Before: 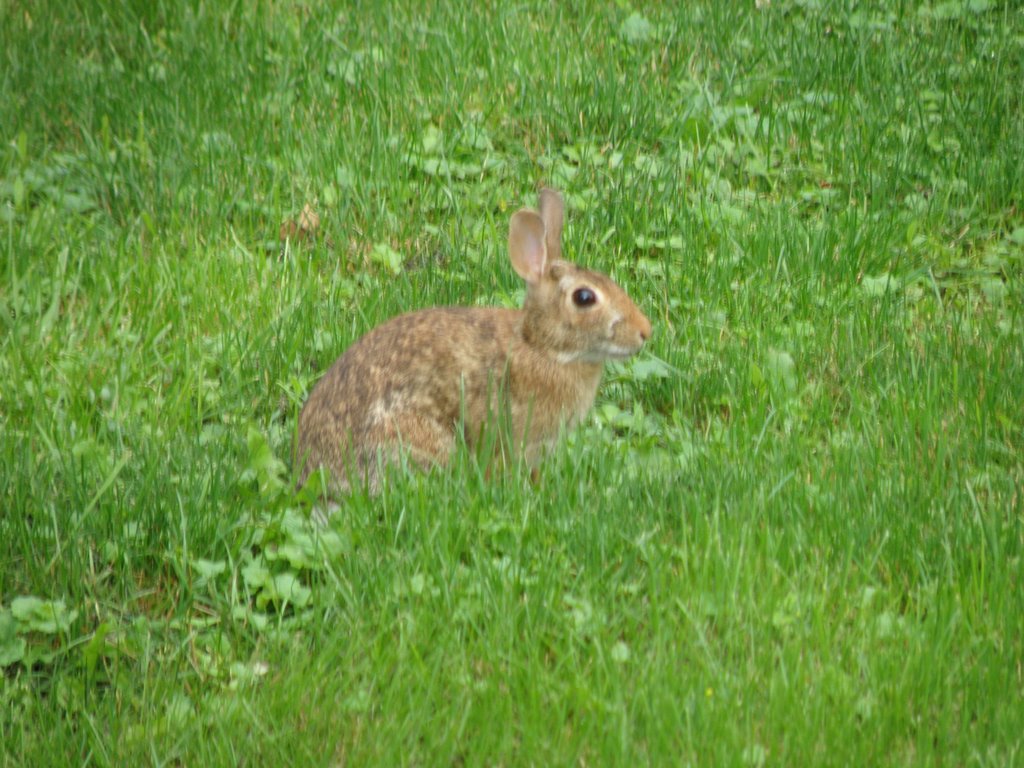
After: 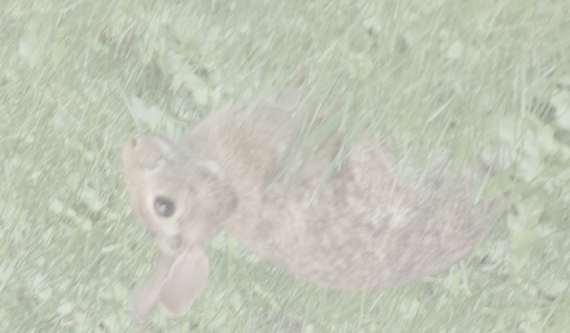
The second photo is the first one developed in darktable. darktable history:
crop and rotate: angle 148.51°, left 9.134%, top 15.586%, right 4.519%, bottom 17.112%
contrast brightness saturation: contrast -0.319, brightness 0.751, saturation -0.789
